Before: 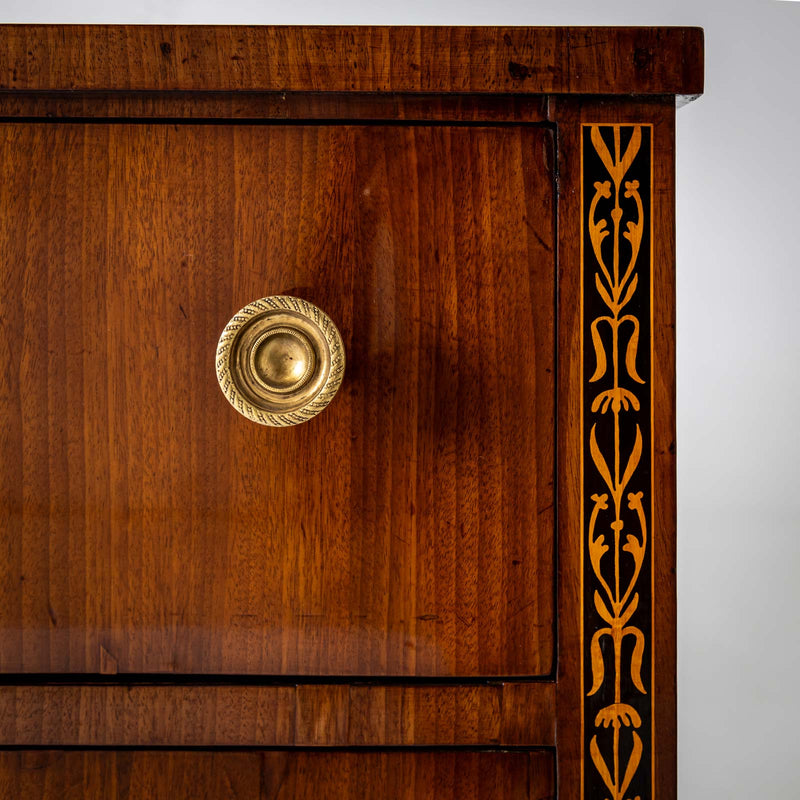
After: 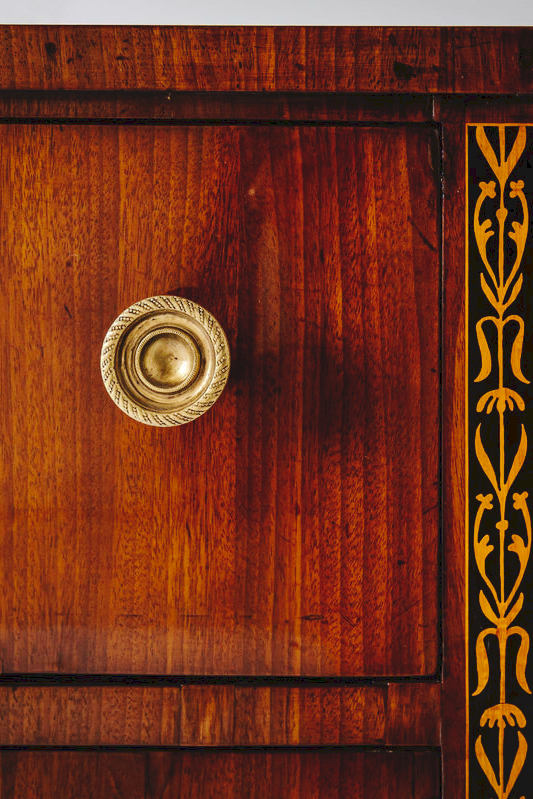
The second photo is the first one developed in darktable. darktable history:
white balance: emerald 1
crop and rotate: left 14.385%, right 18.948%
tone curve: curves: ch0 [(0, 0) (0.003, 0.077) (0.011, 0.08) (0.025, 0.083) (0.044, 0.095) (0.069, 0.106) (0.1, 0.12) (0.136, 0.144) (0.177, 0.185) (0.224, 0.231) (0.277, 0.297) (0.335, 0.382) (0.399, 0.471) (0.468, 0.553) (0.543, 0.623) (0.623, 0.689) (0.709, 0.75) (0.801, 0.81) (0.898, 0.873) (1, 1)], preserve colors none
